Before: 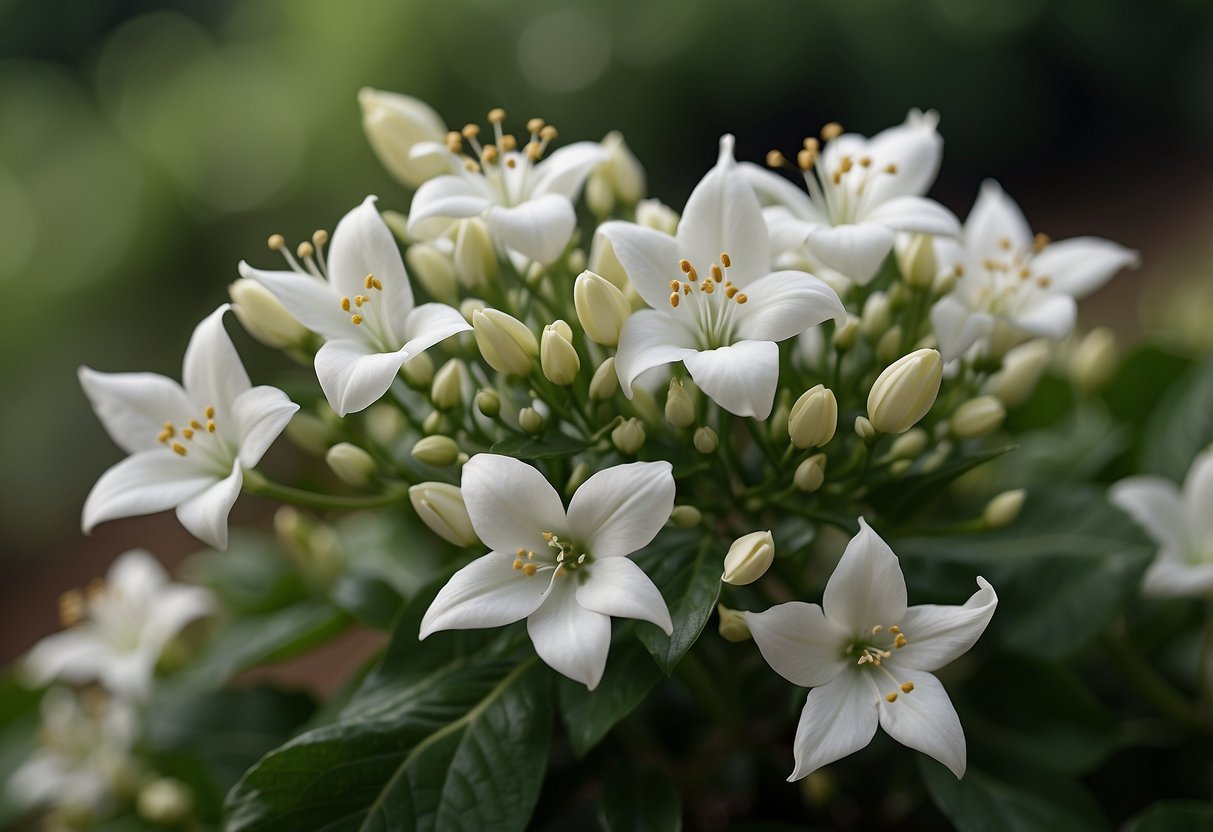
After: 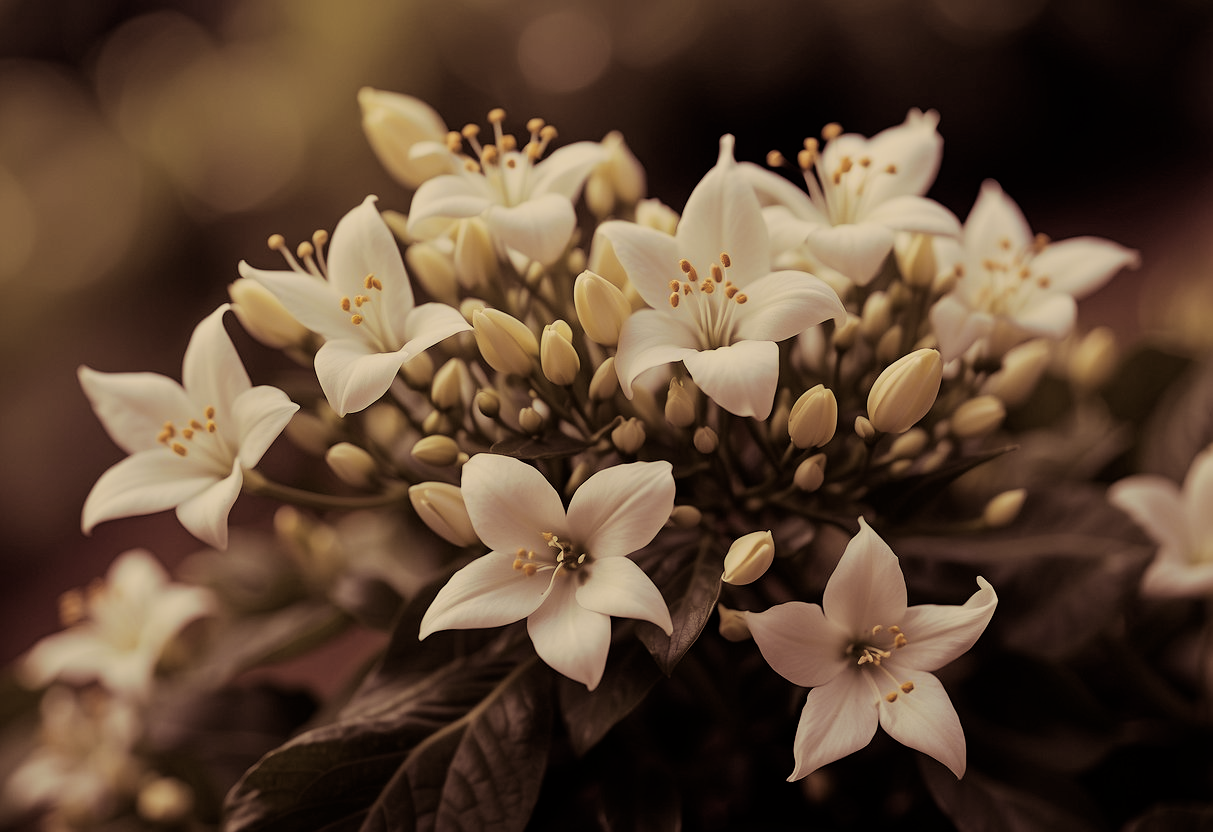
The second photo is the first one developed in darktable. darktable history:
white balance: red 1.123, blue 0.83
filmic rgb: black relative exposure -7.65 EV, white relative exposure 4.56 EV, hardness 3.61
split-toning: on, module defaults
color contrast: green-magenta contrast 0.8, blue-yellow contrast 1.1, unbound 0
